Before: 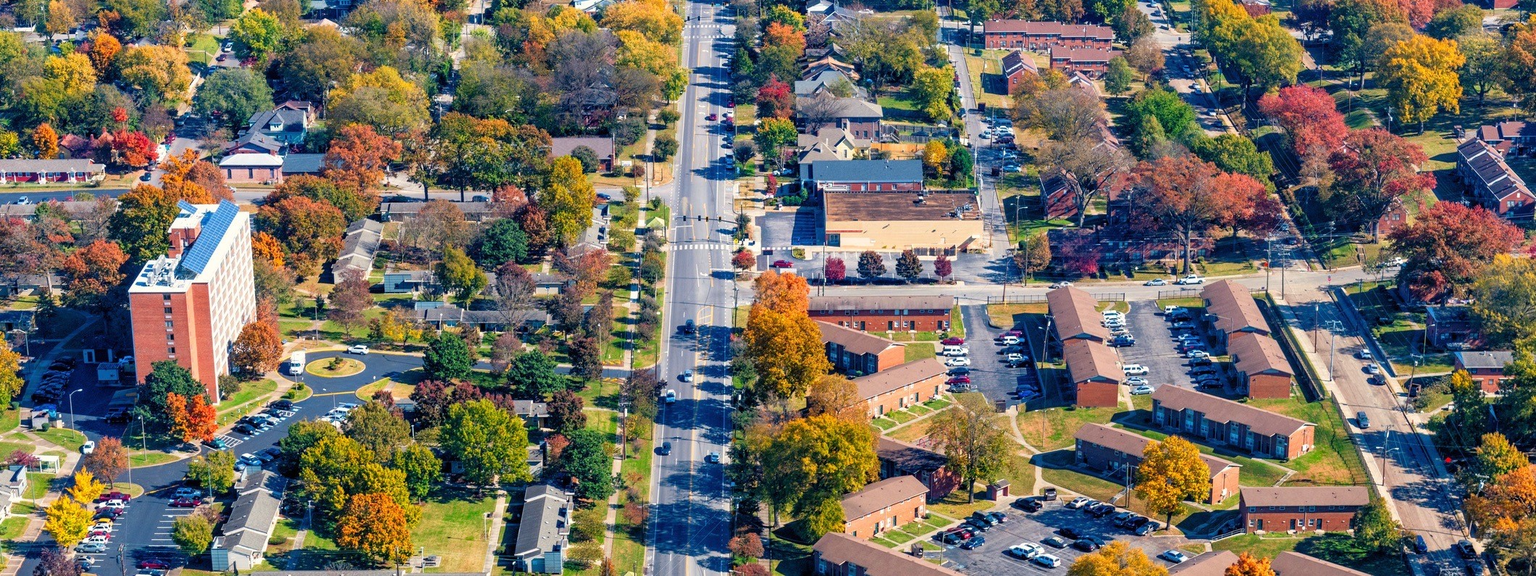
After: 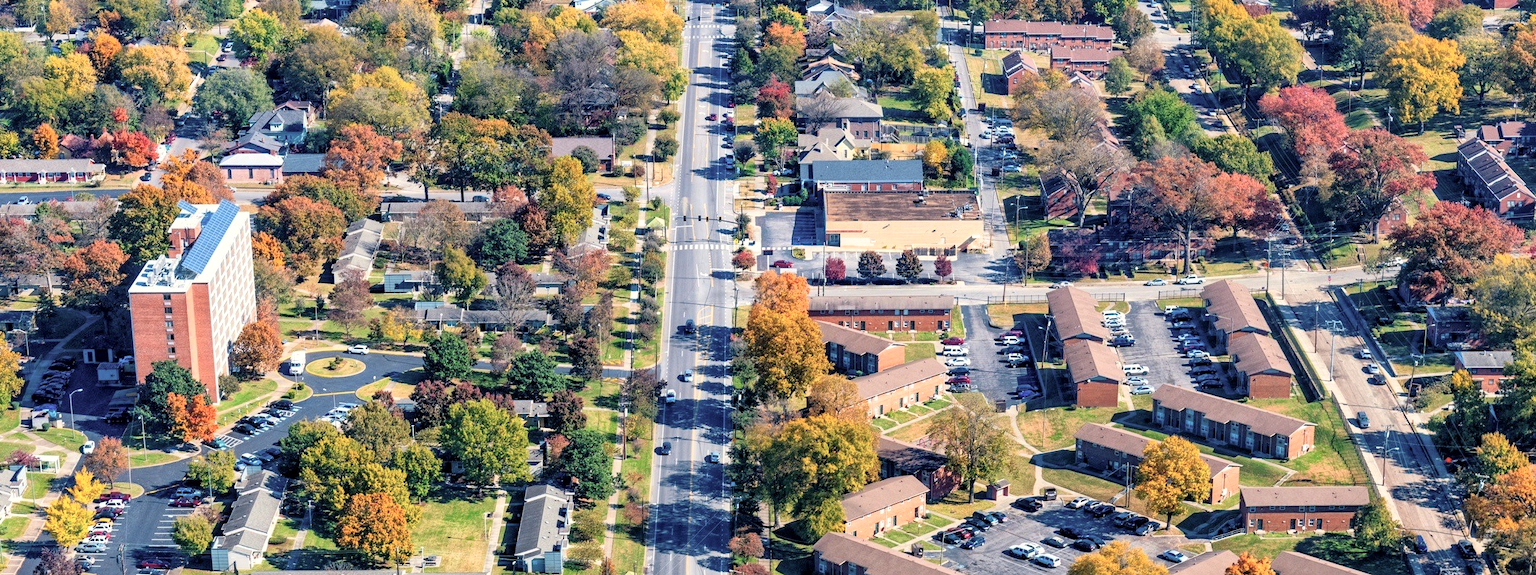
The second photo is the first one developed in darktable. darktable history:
contrast brightness saturation: contrast 0.11, saturation -0.17
global tonemap: drago (1, 100), detail 1
